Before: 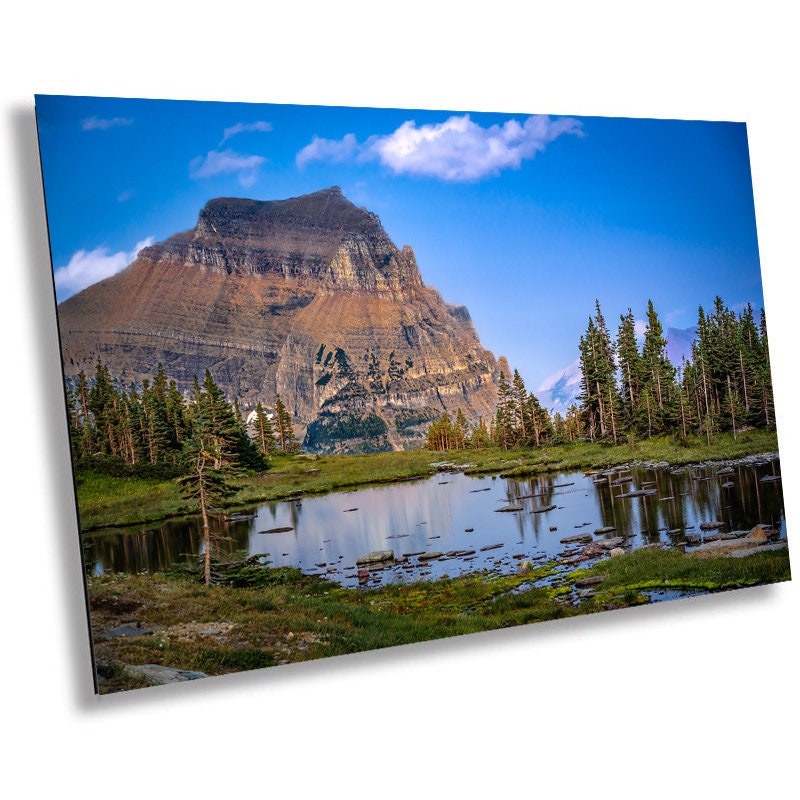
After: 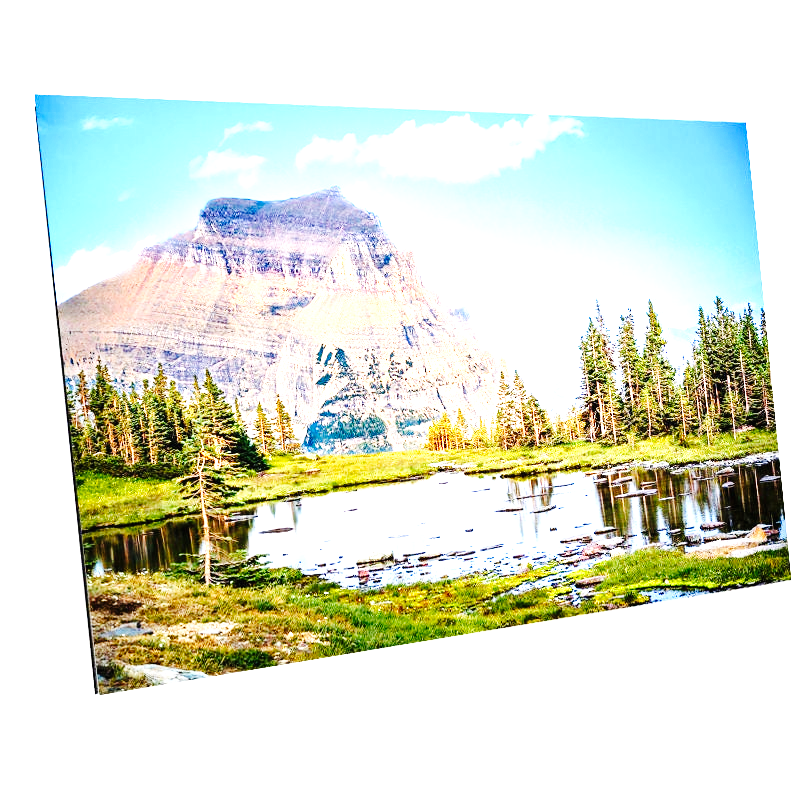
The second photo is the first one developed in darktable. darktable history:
exposure: black level correction 0, exposure 1.5 EV, compensate exposure bias true, compensate highlight preservation false
base curve: curves: ch0 [(0, 0) (0, 0) (0.002, 0.001) (0.008, 0.003) (0.019, 0.011) (0.037, 0.037) (0.064, 0.11) (0.102, 0.232) (0.152, 0.379) (0.216, 0.524) (0.296, 0.665) (0.394, 0.789) (0.512, 0.881) (0.651, 0.945) (0.813, 0.986) (1, 1)], preserve colors none
levels: levels [0, 0.476, 0.951]
